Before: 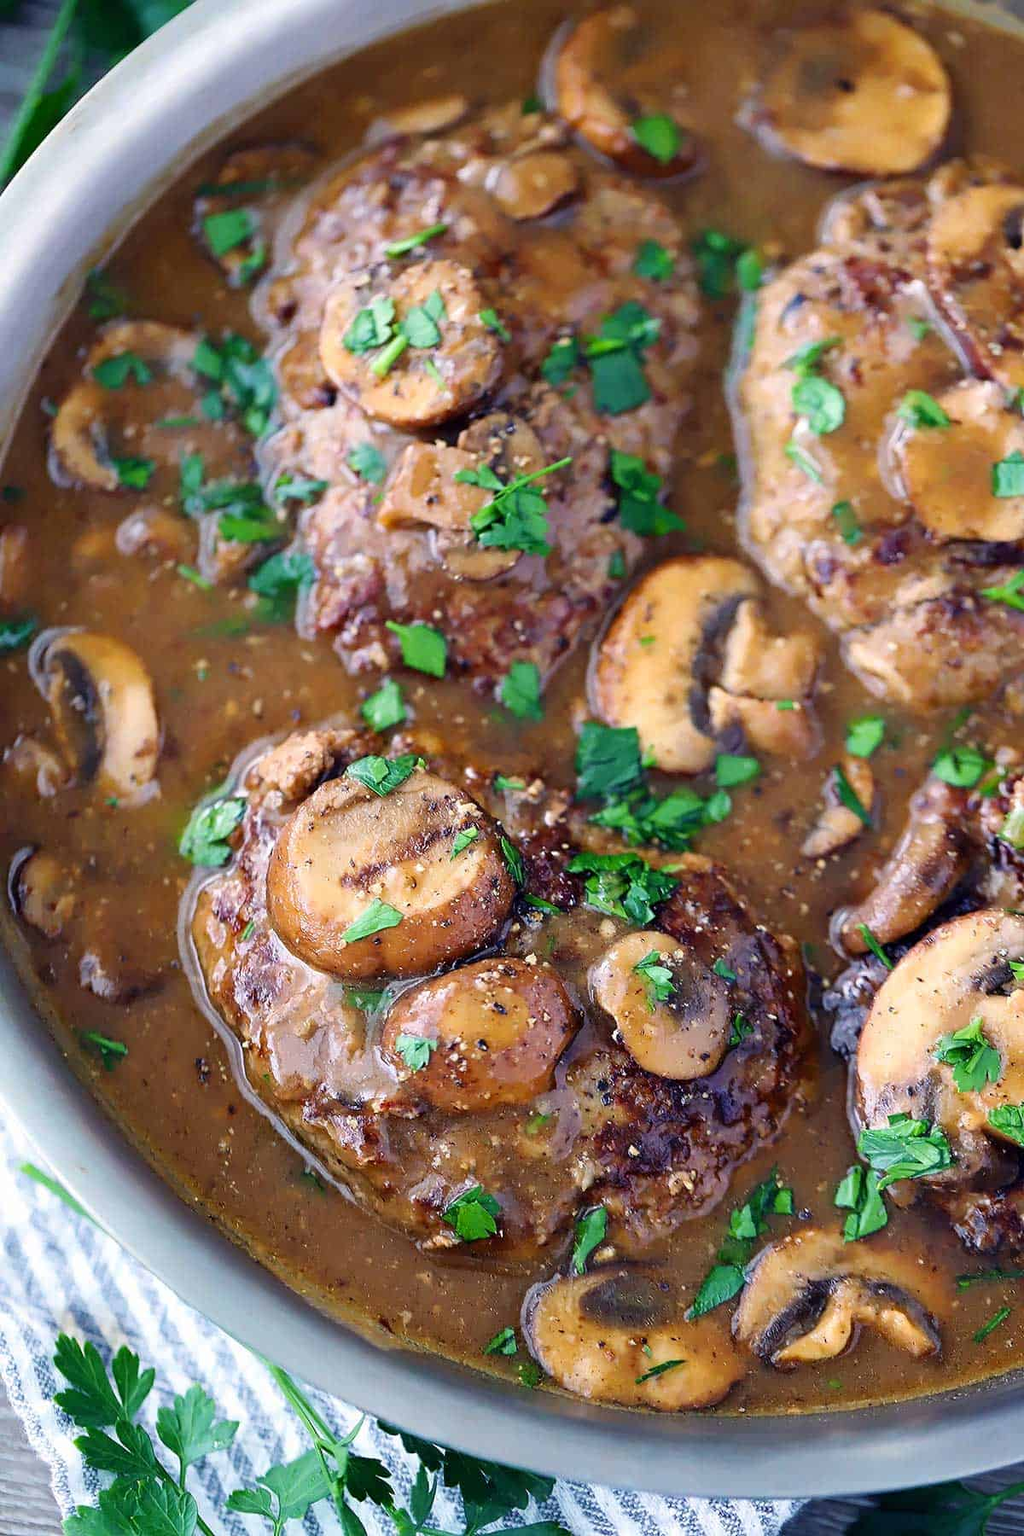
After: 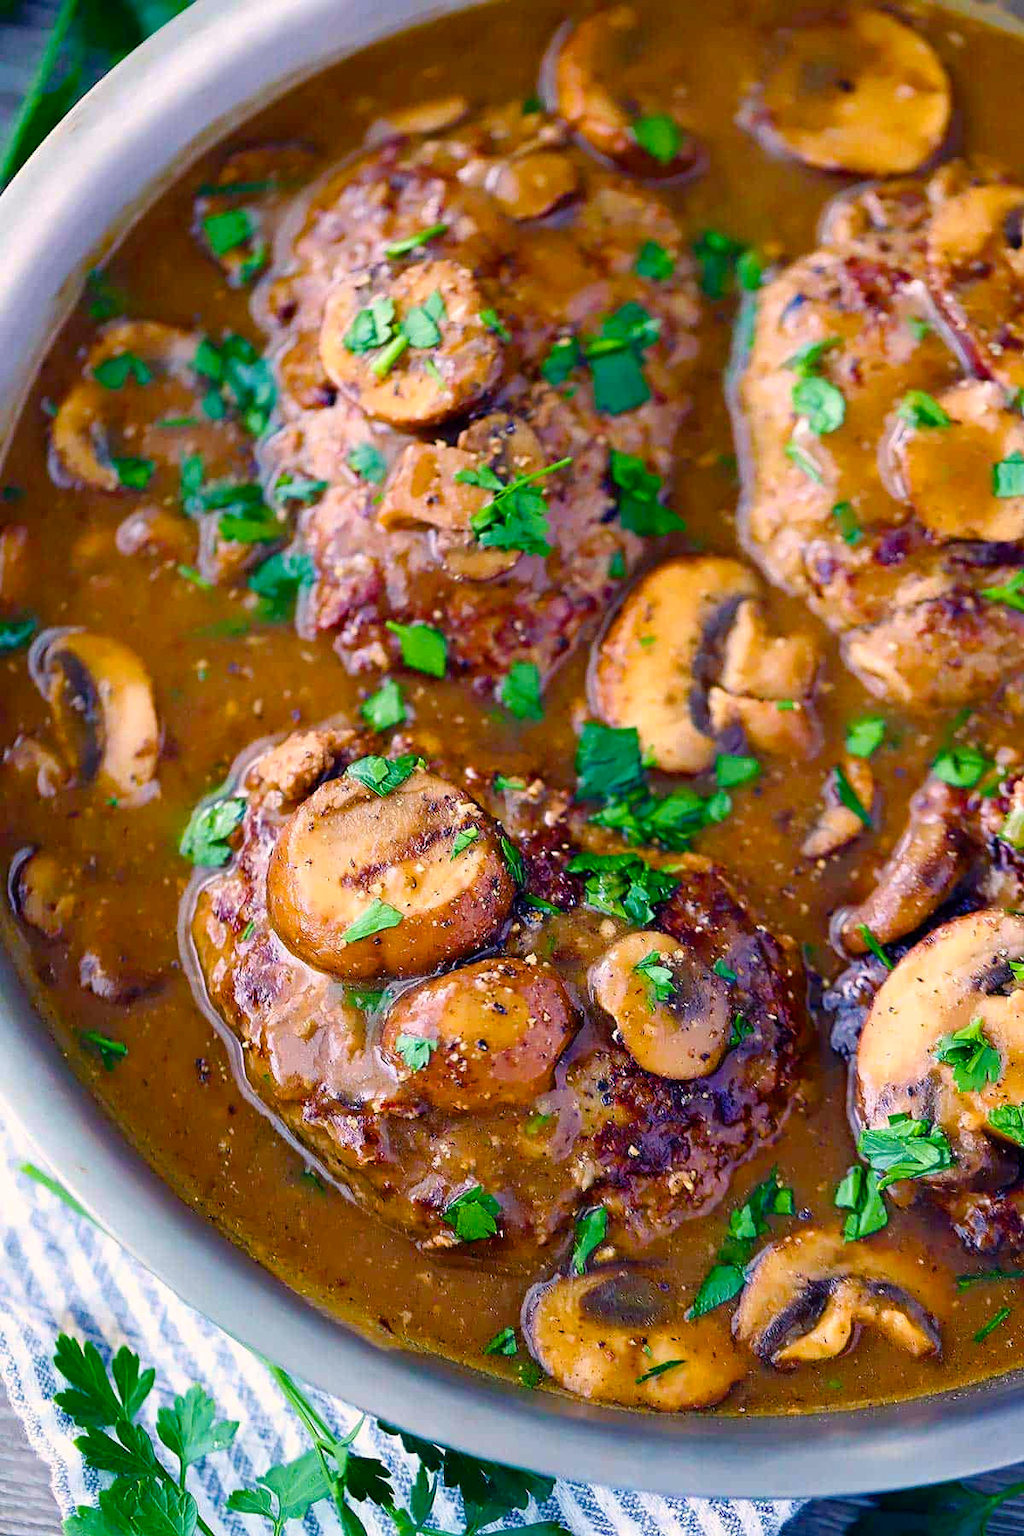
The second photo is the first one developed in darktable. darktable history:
color balance rgb: highlights gain › chroma 2.006%, highlights gain › hue 44.29°, perceptual saturation grading › global saturation 20%, perceptual saturation grading › highlights -25.178%, perceptual saturation grading › shadows 25.849%, global vibrance 44.809%
